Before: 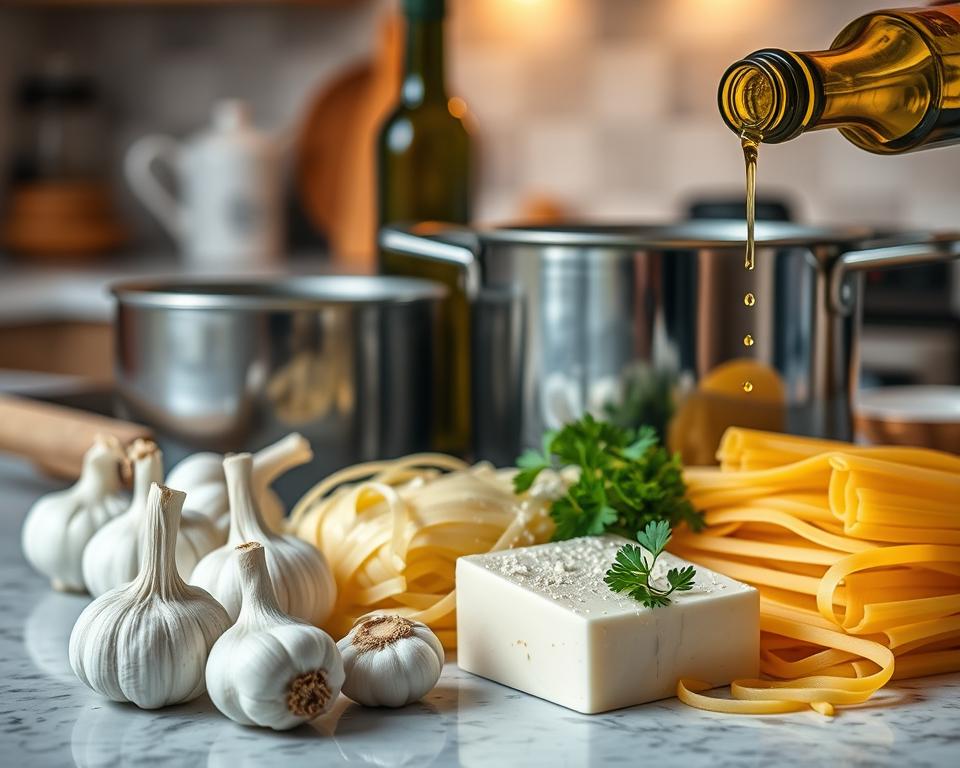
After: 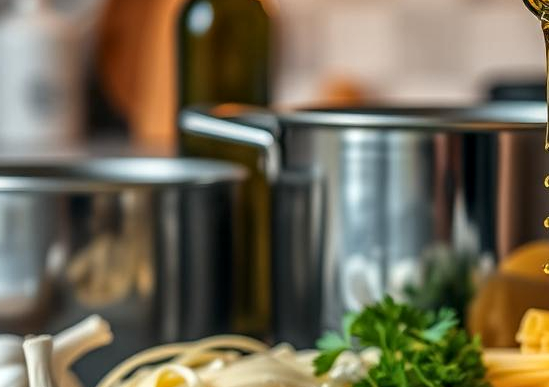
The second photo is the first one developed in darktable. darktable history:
local contrast: on, module defaults
crop: left 20.932%, top 15.471%, right 21.848%, bottom 34.081%
